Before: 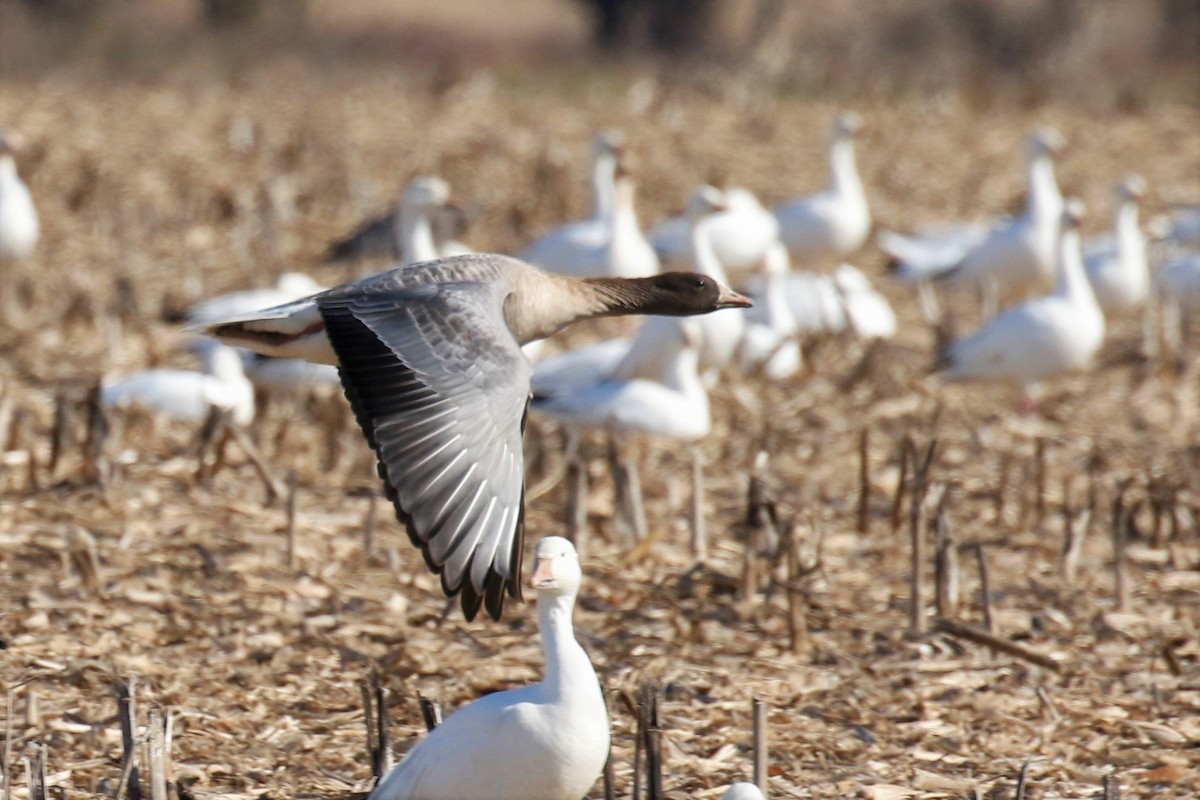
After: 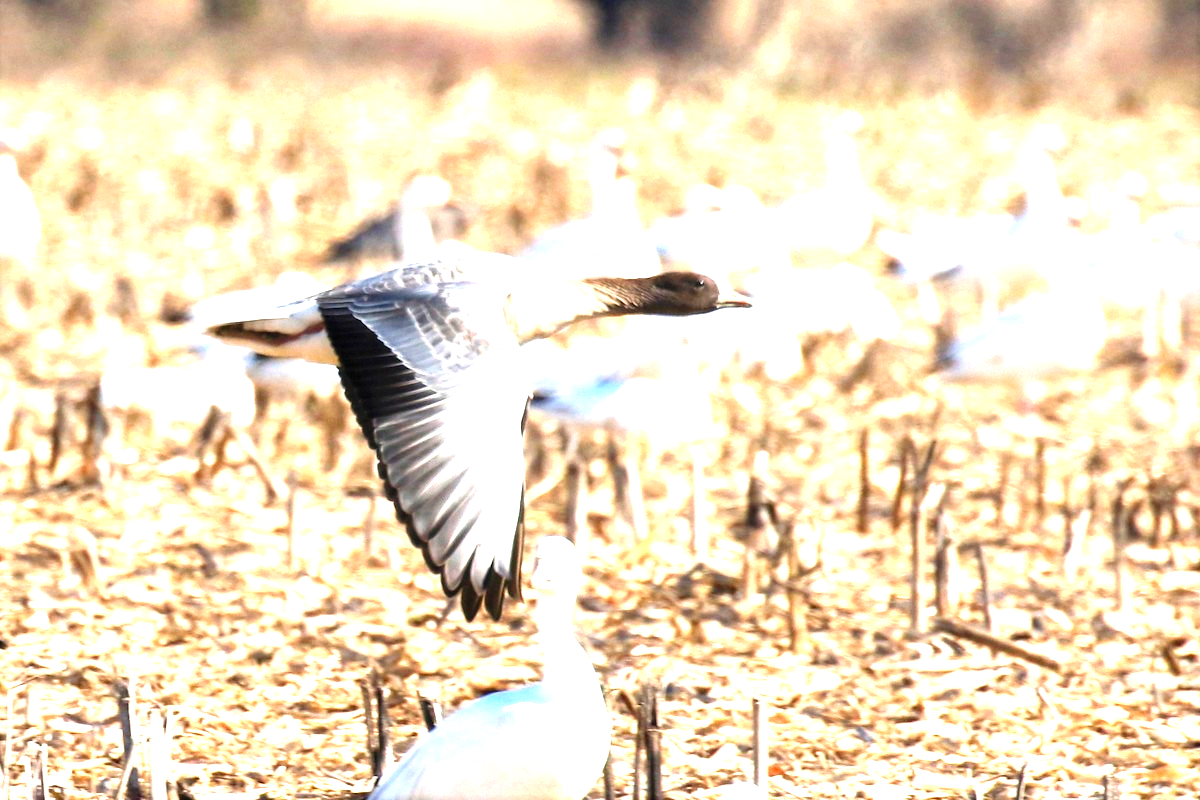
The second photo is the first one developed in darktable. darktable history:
color correction: highlights b* 0.039, saturation 1.13
levels: levels [0, 0.281, 0.562]
